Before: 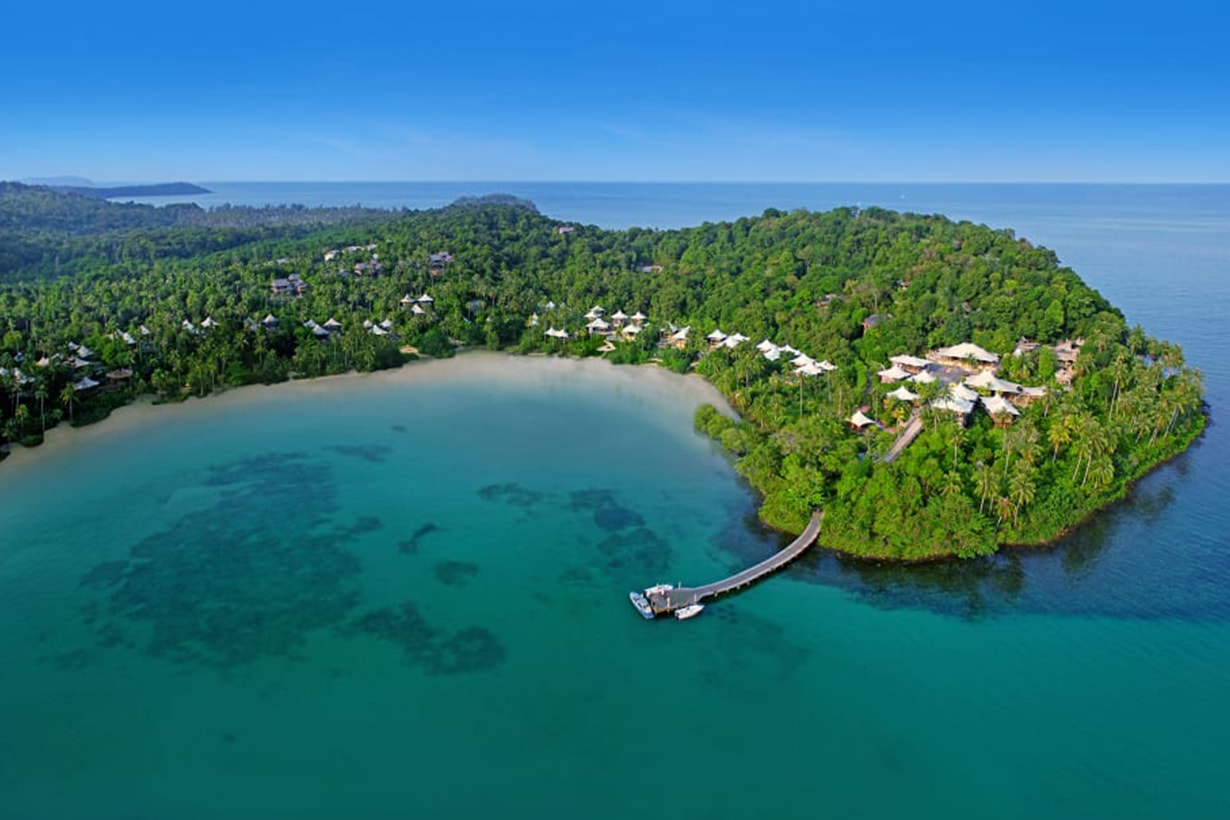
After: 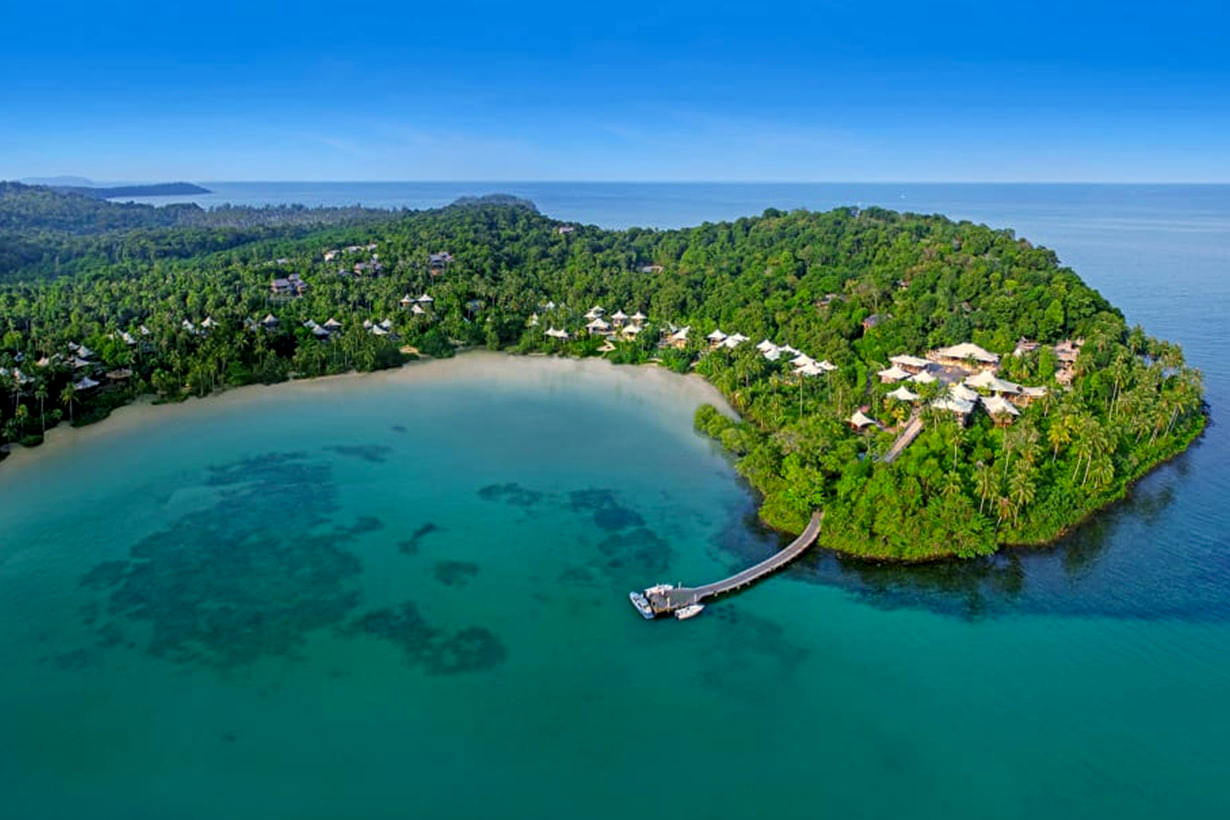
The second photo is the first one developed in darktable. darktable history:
color correction: highlights a* 0.816, highlights b* 2.78, saturation 1.1
local contrast: on, module defaults
